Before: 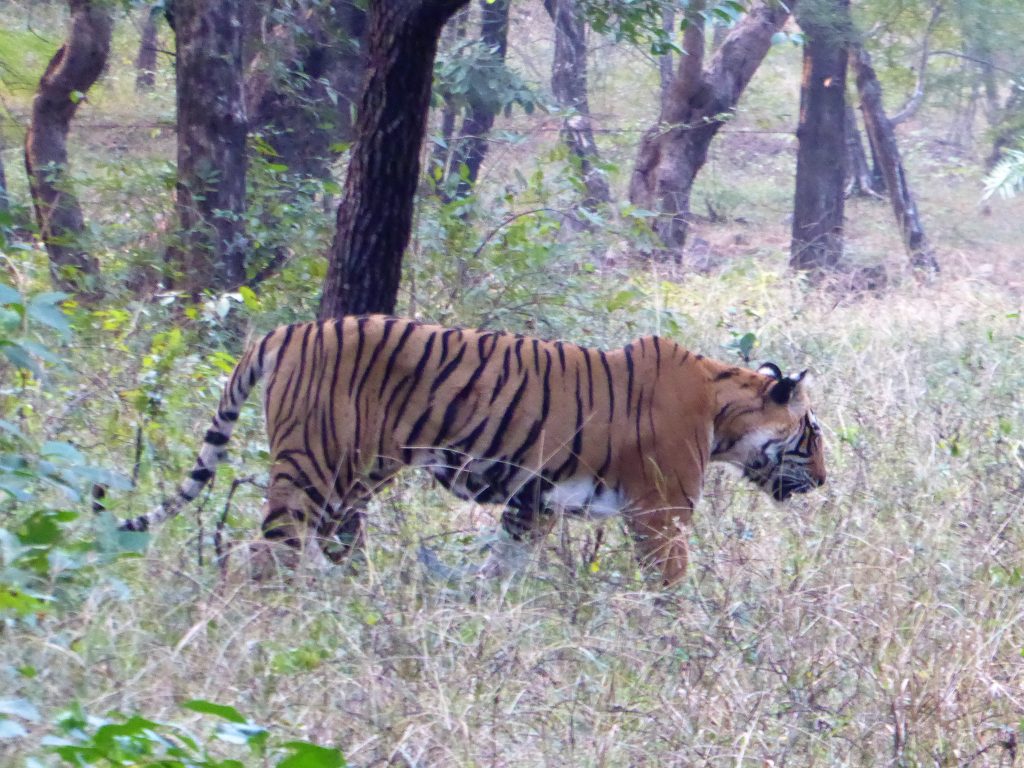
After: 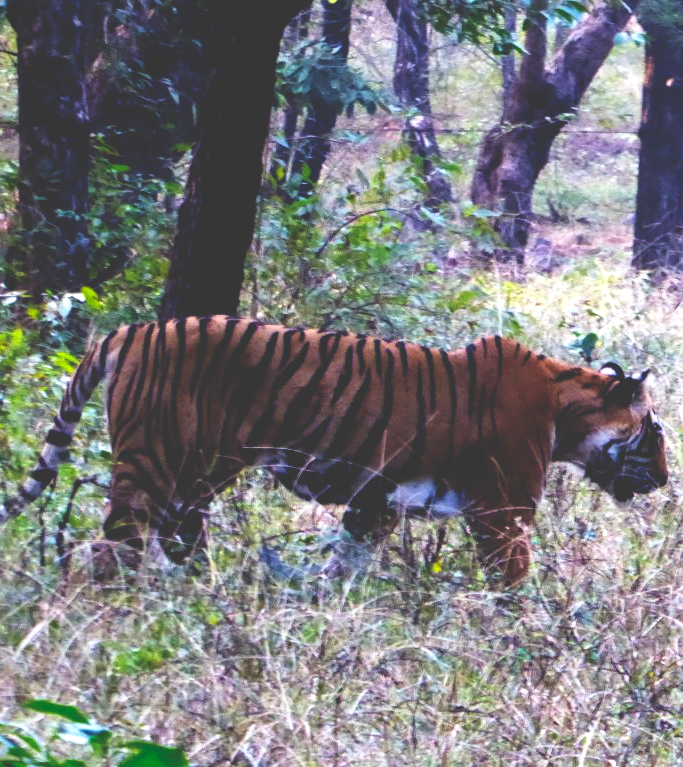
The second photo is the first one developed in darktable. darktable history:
contrast equalizer: octaves 7, y [[0.5 ×6], [0.5 ×6], [0.5 ×6], [0, 0.033, 0.067, 0.1, 0.133, 0.167], [0, 0.05, 0.1, 0.15, 0.2, 0.25]], mix -0.216
base curve: curves: ch0 [(0, 0.036) (0.083, 0.04) (0.804, 1)], preserve colors none
crop and rotate: left 15.498%, right 17.754%
